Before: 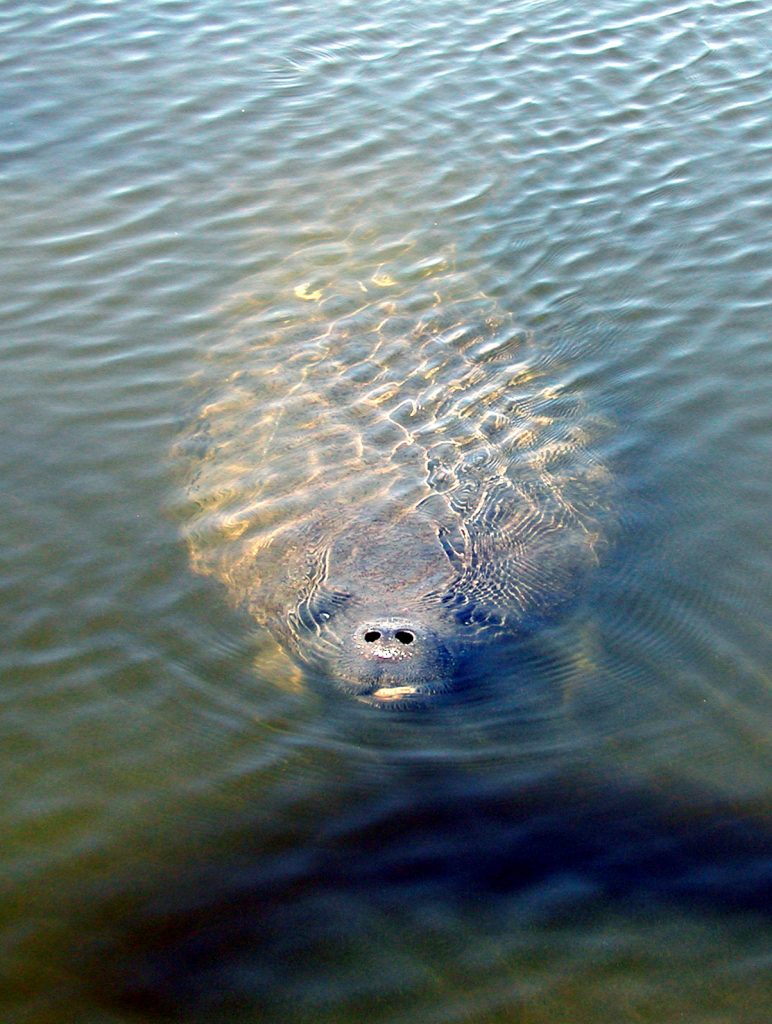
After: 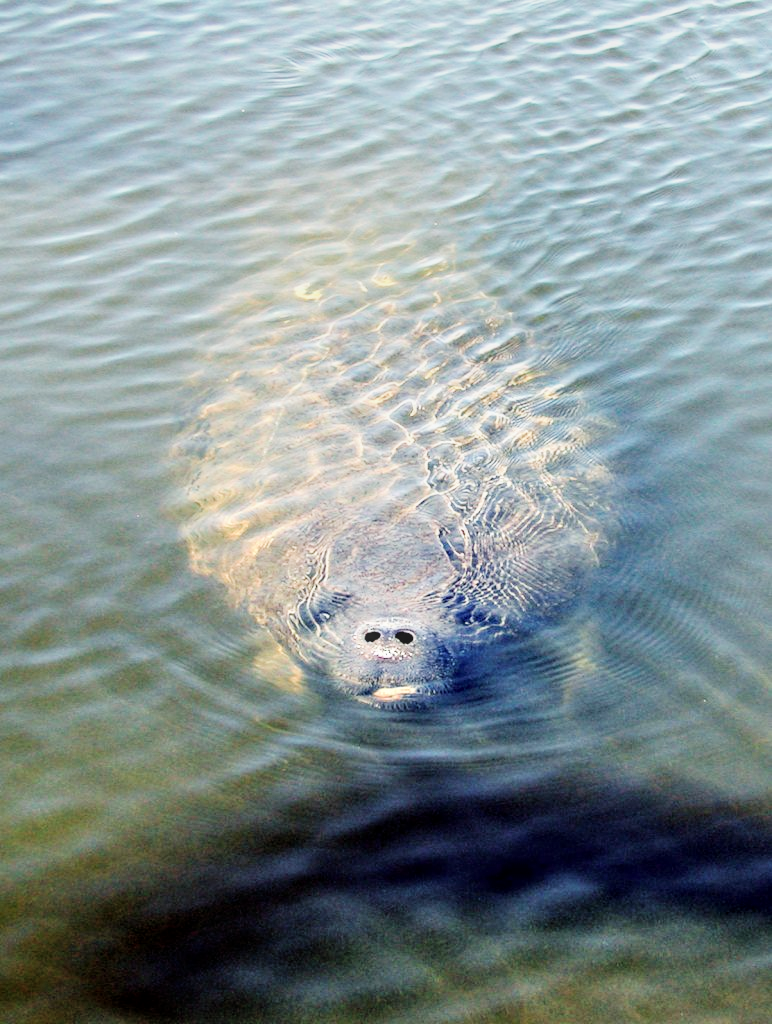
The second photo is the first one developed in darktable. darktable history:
local contrast: detail 156%
exposure: black level correction 0, exposure 0.95 EV, compensate highlight preservation false
filmic rgb: black relative exposure -7.65 EV, white relative exposure 4.56 EV, threshold 5.99 EV, hardness 3.61, contrast 1.049, preserve chrominance max RGB, enable highlight reconstruction true
tone equalizer: on, module defaults
sharpen: radius 2.861, amount 0.86, threshold 47.492
contrast brightness saturation: contrast -0.149, brightness 0.048, saturation -0.123
